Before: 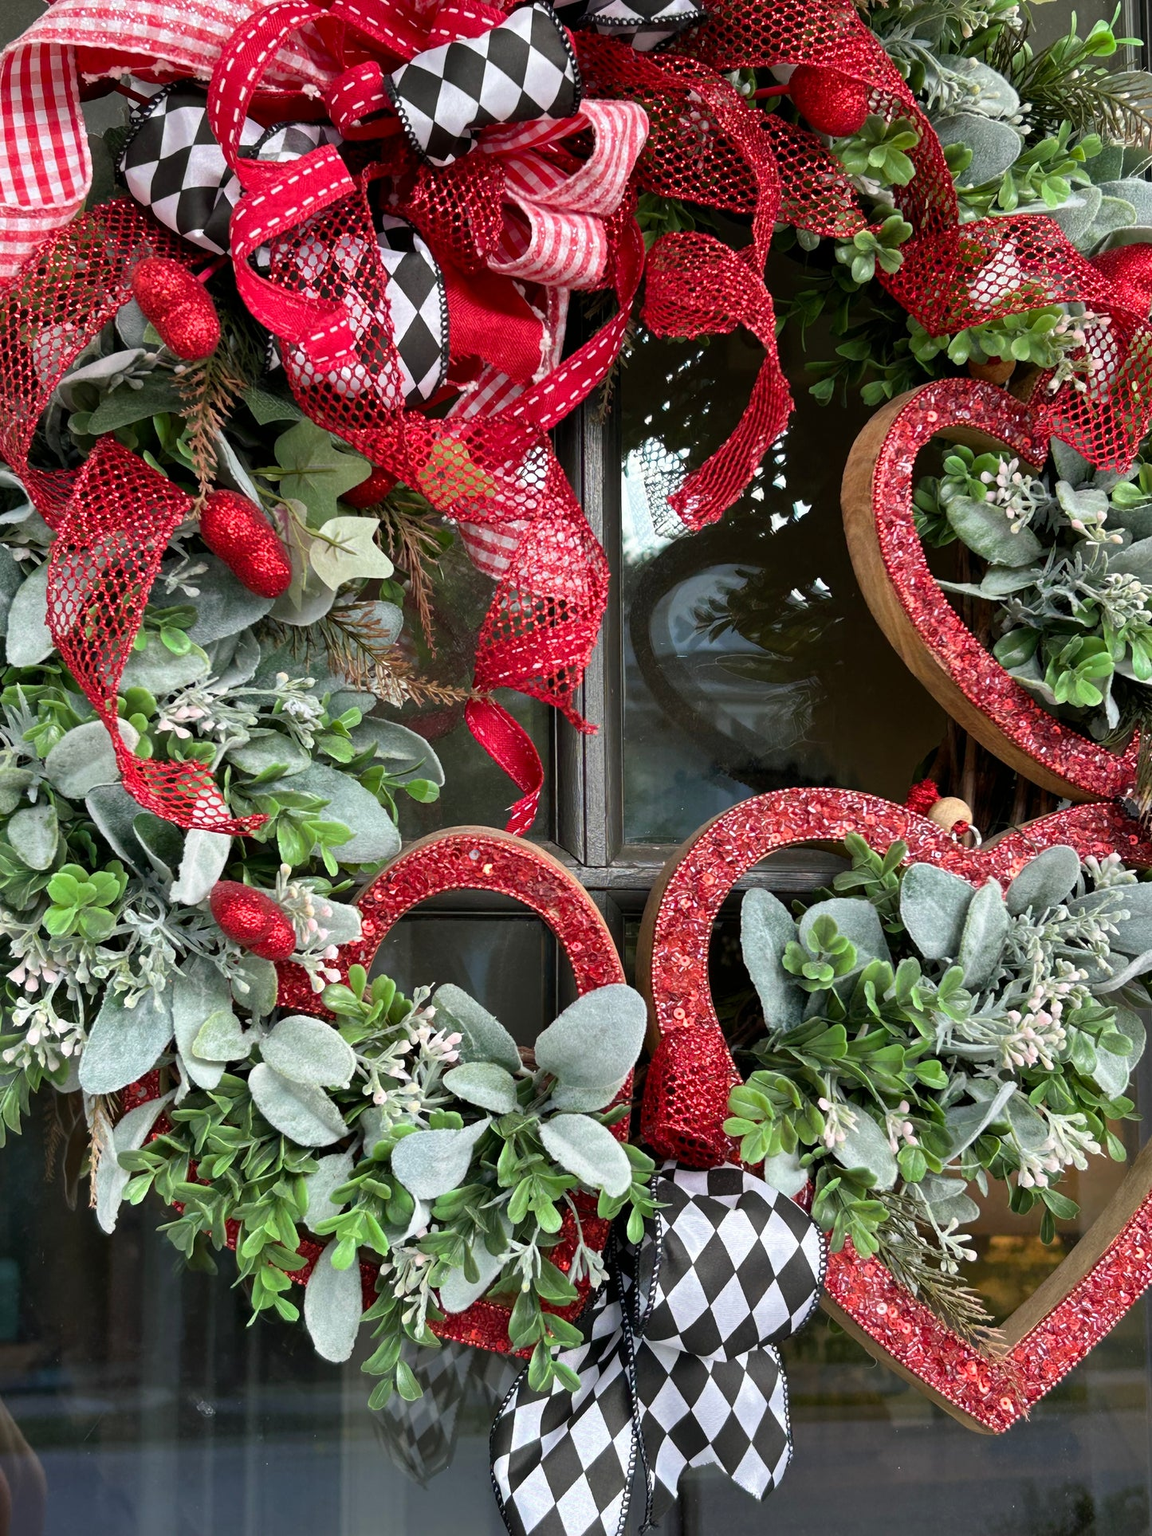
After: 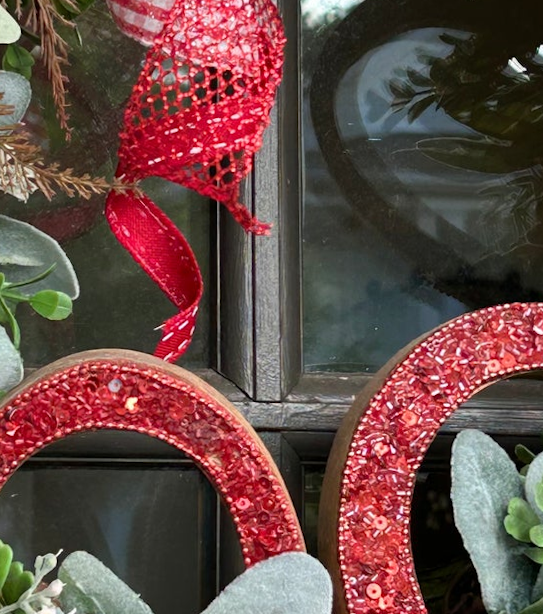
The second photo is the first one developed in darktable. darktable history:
rotate and perspective: rotation 0.215°, lens shift (vertical) -0.139, crop left 0.069, crop right 0.939, crop top 0.002, crop bottom 0.996
crop: left 31.751%, top 32.172%, right 27.8%, bottom 35.83%
